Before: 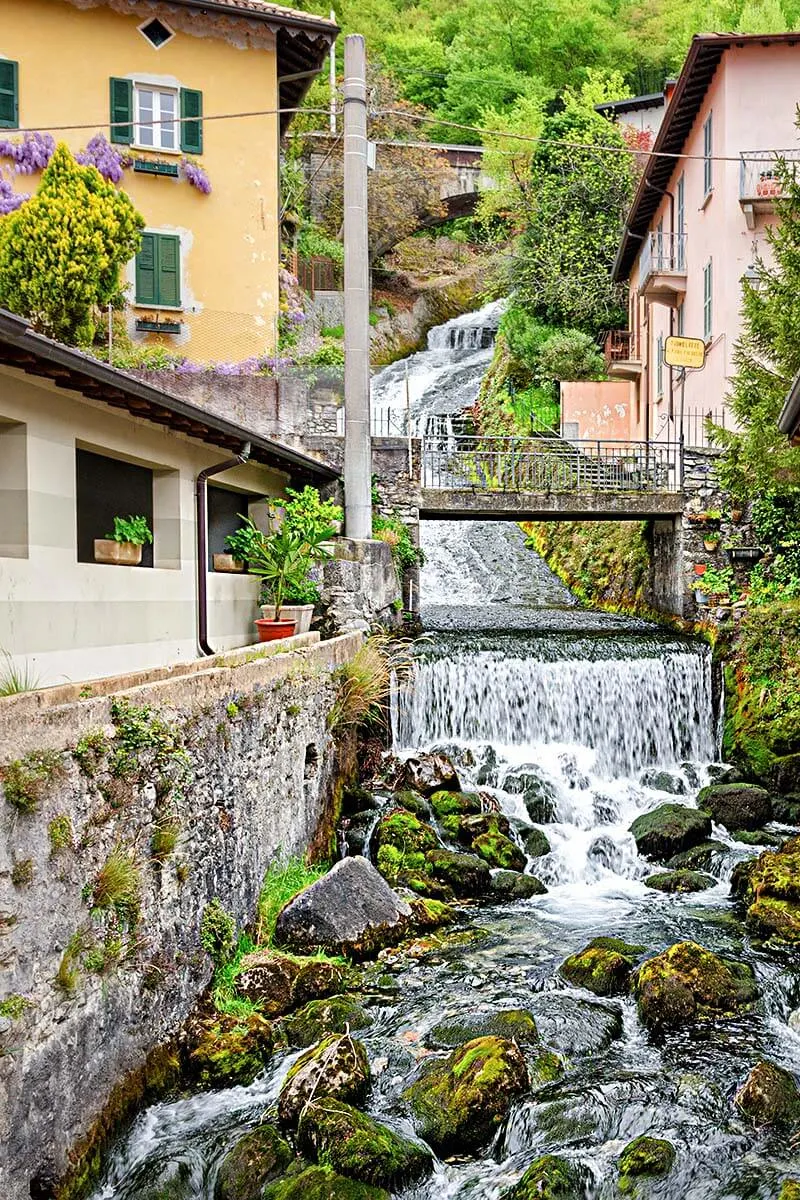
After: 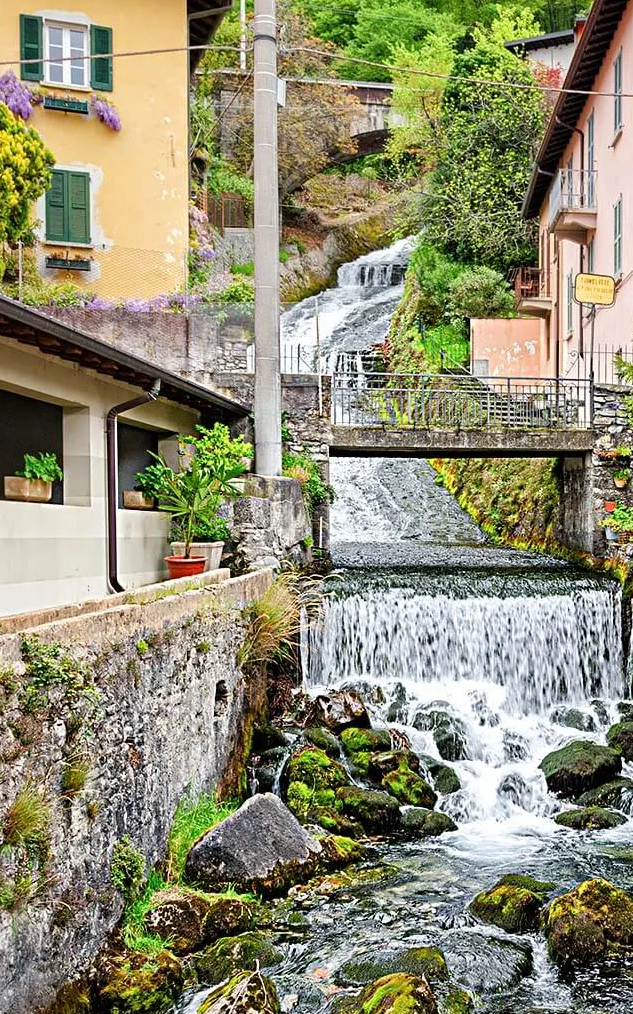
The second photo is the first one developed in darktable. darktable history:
crop: left 11.312%, top 5.283%, right 9.562%, bottom 10.178%
